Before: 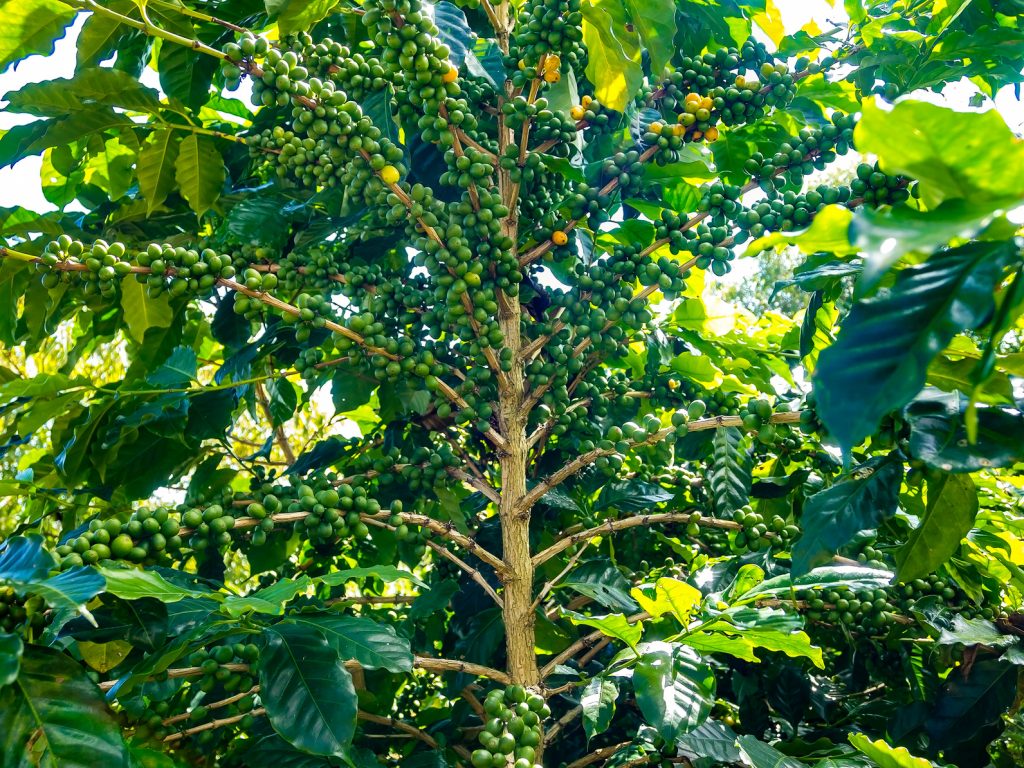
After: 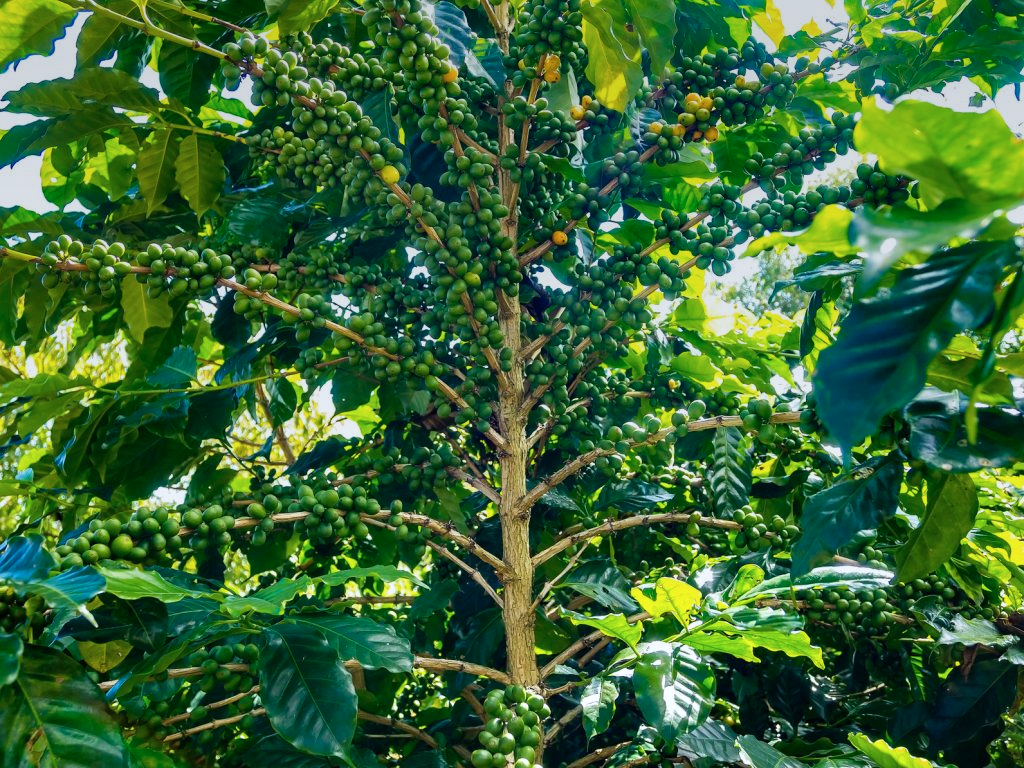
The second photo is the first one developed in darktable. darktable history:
graduated density: on, module defaults
color calibration: x 0.355, y 0.367, temperature 4700.38 K
